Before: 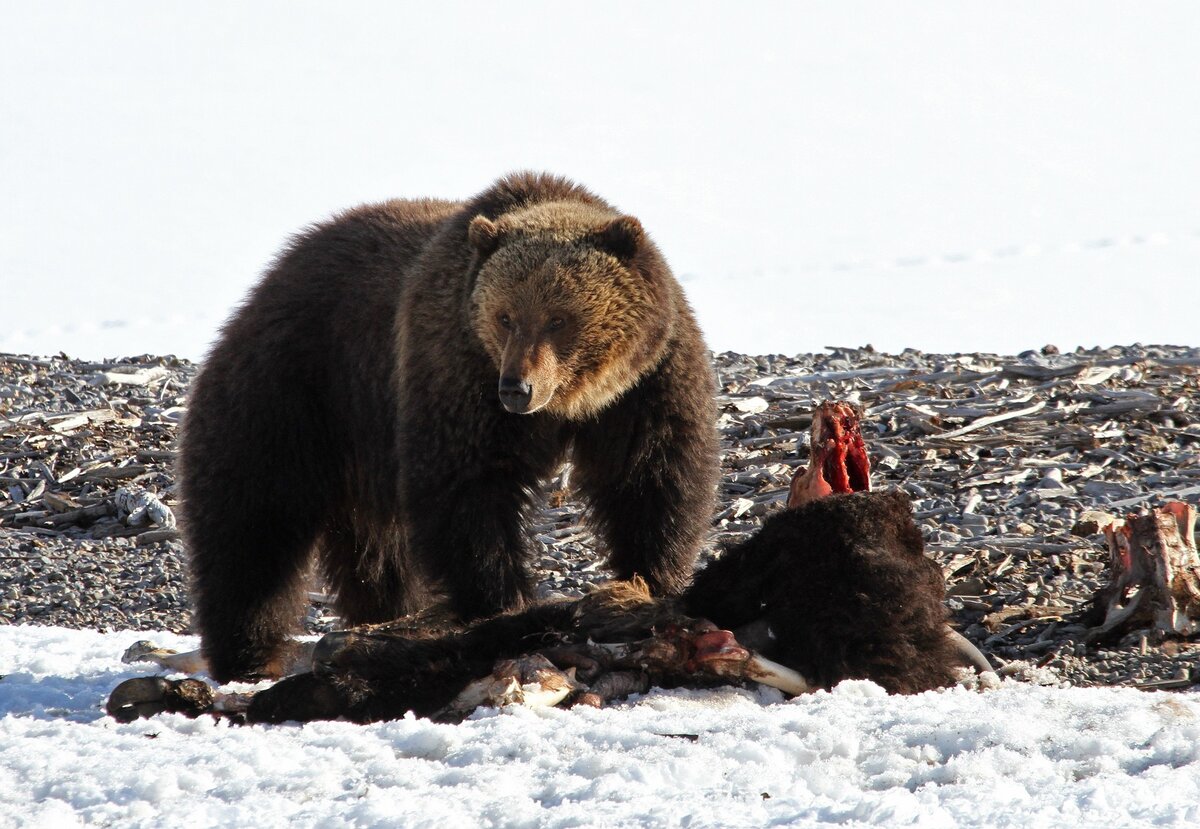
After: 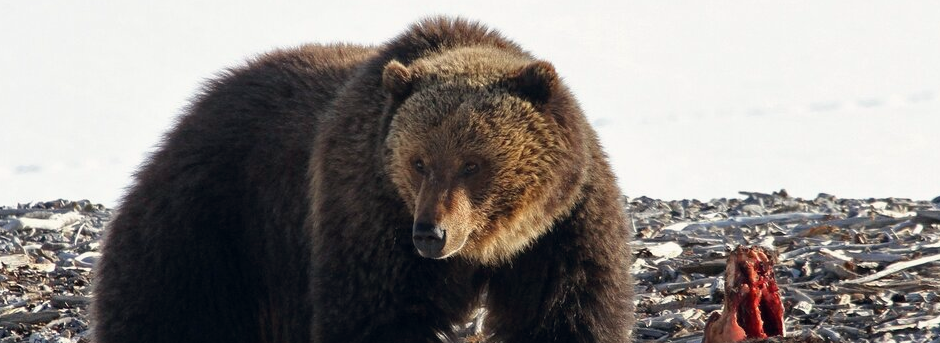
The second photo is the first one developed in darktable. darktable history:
crop: left 7.245%, top 18.75%, right 14.362%, bottom 39.828%
exposure: exposure -0.06 EV, compensate exposure bias true, compensate highlight preservation false
color calibration: illuminant same as pipeline (D50), adaptation none (bypass), x 0.333, y 0.334, temperature 5006.77 K, saturation algorithm version 1 (2020)
color correction: highlights a* 0.277, highlights b* 2.68, shadows a* -0.941, shadows b* -4.35
